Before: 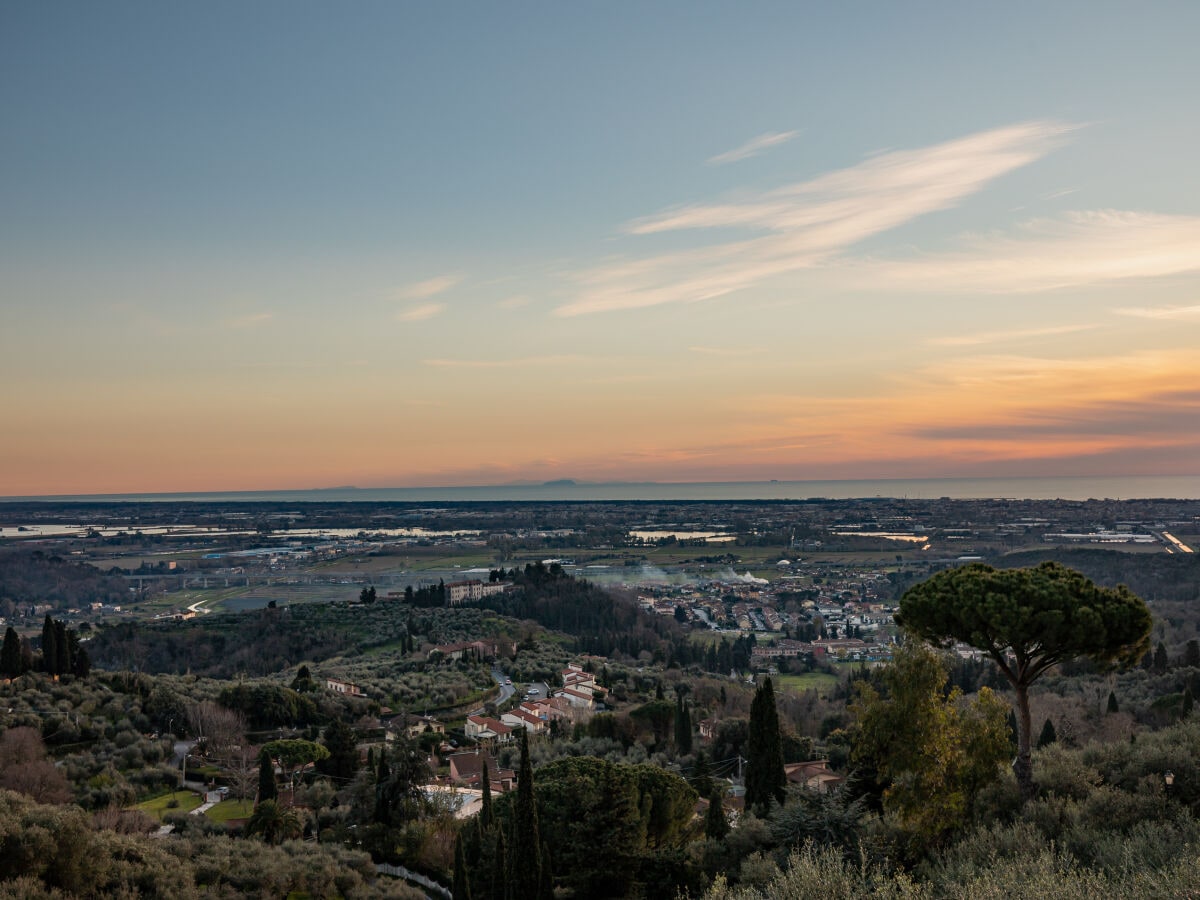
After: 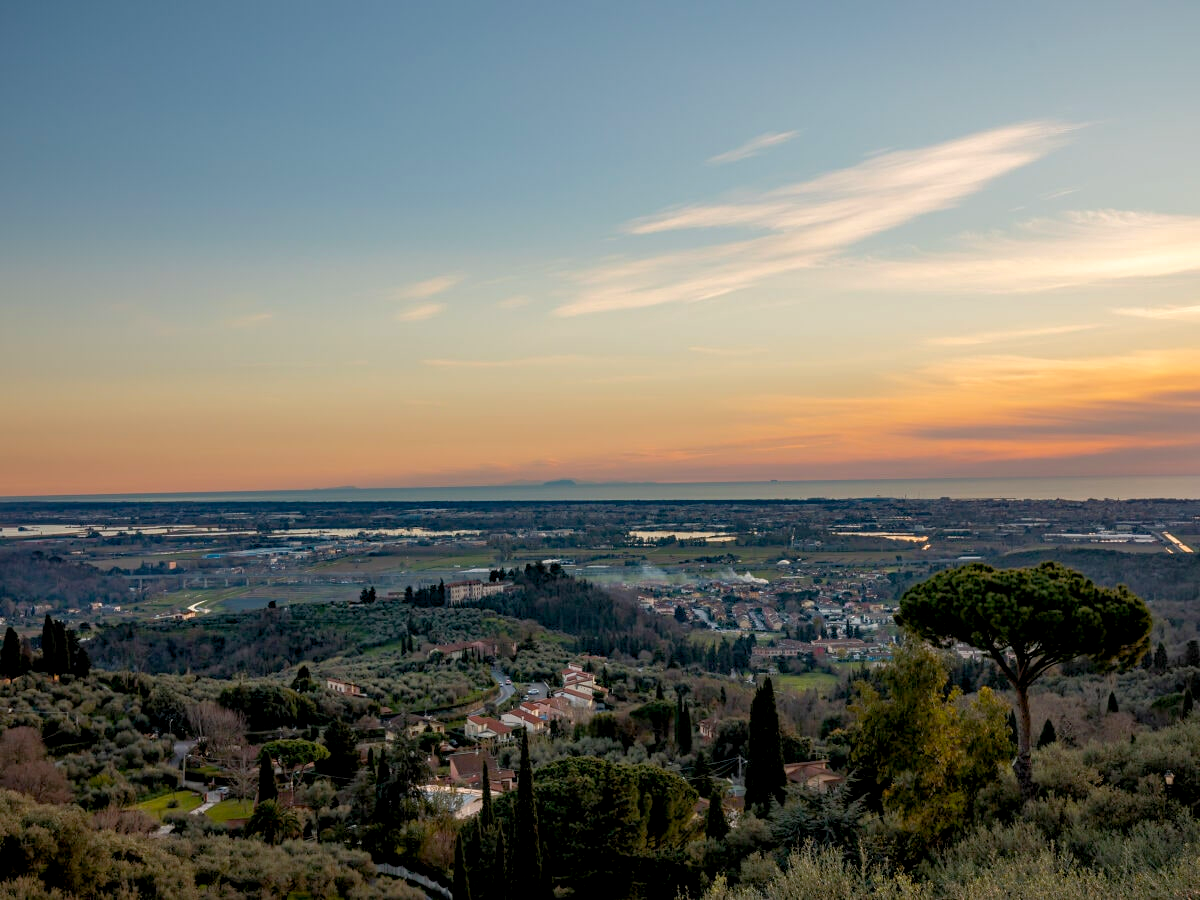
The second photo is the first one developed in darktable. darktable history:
tone equalizer: -8 EV 0.225 EV, -7 EV 0.455 EV, -6 EV 0.452 EV, -5 EV 0.271 EV, -3 EV -0.27 EV, -2 EV -0.399 EV, -1 EV -0.439 EV, +0 EV -0.237 EV, edges refinement/feathering 500, mask exposure compensation -1.57 EV, preserve details no
exposure: exposure 0.407 EV, compensate highlight preservation false
color balance rgb: global offset › luminance -0.879%, perceptual saturation grading › global saturation 3.763%, global vibrance 30.209%, contrast 9.752%
